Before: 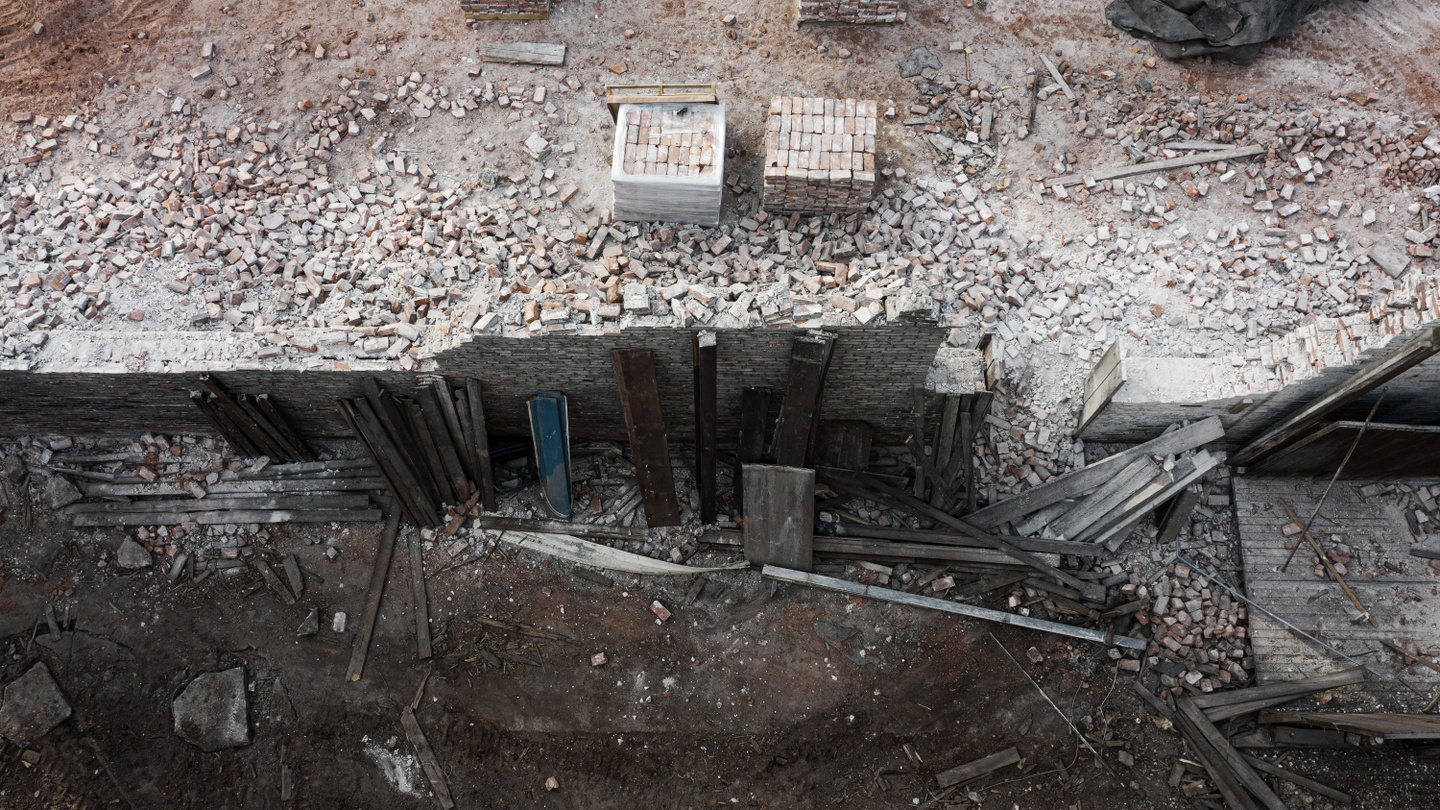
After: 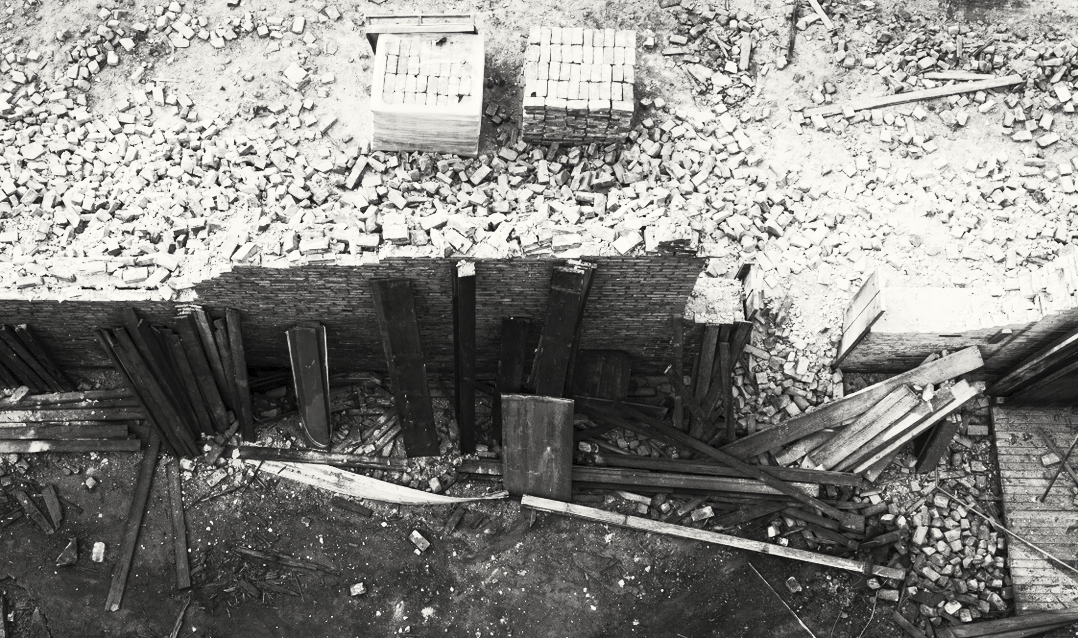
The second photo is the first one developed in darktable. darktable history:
crop: left 16.768%, top 8.653%, right 8.362%, bottom 12.485%
contrast brightness saturation: contrast 0.53, brightness 0.47, saturation -1
color correction: highlights b* 3
graduated density: density 0.38 EV, hardness 21%, rotation -6.11°, saturation 32%
